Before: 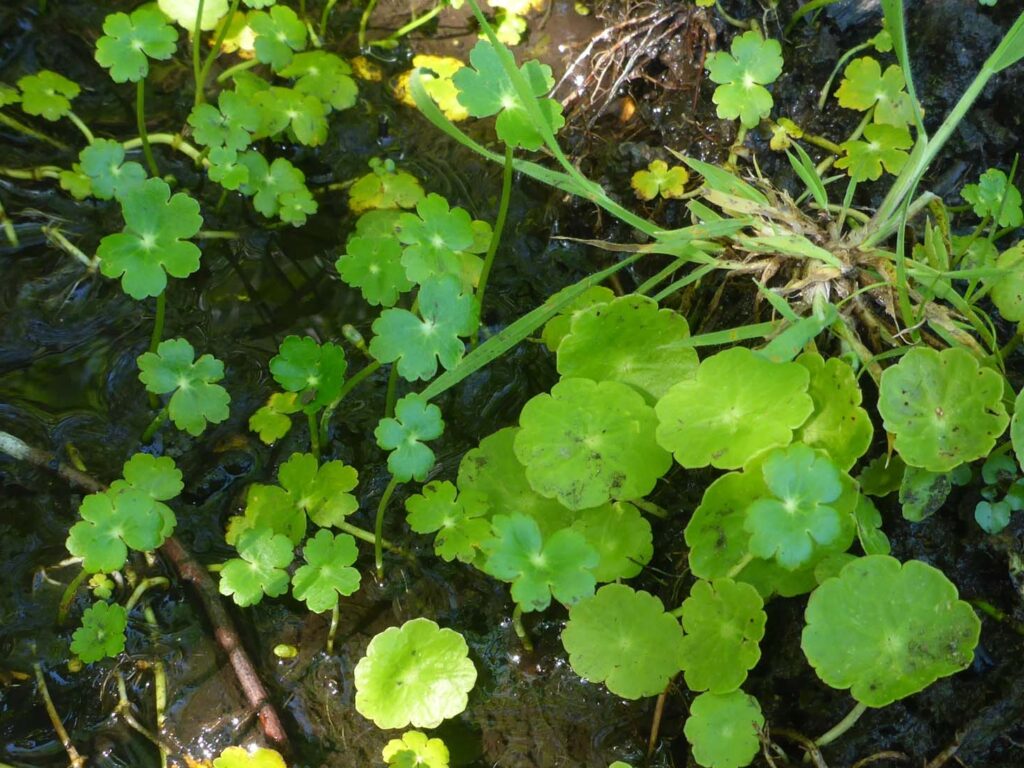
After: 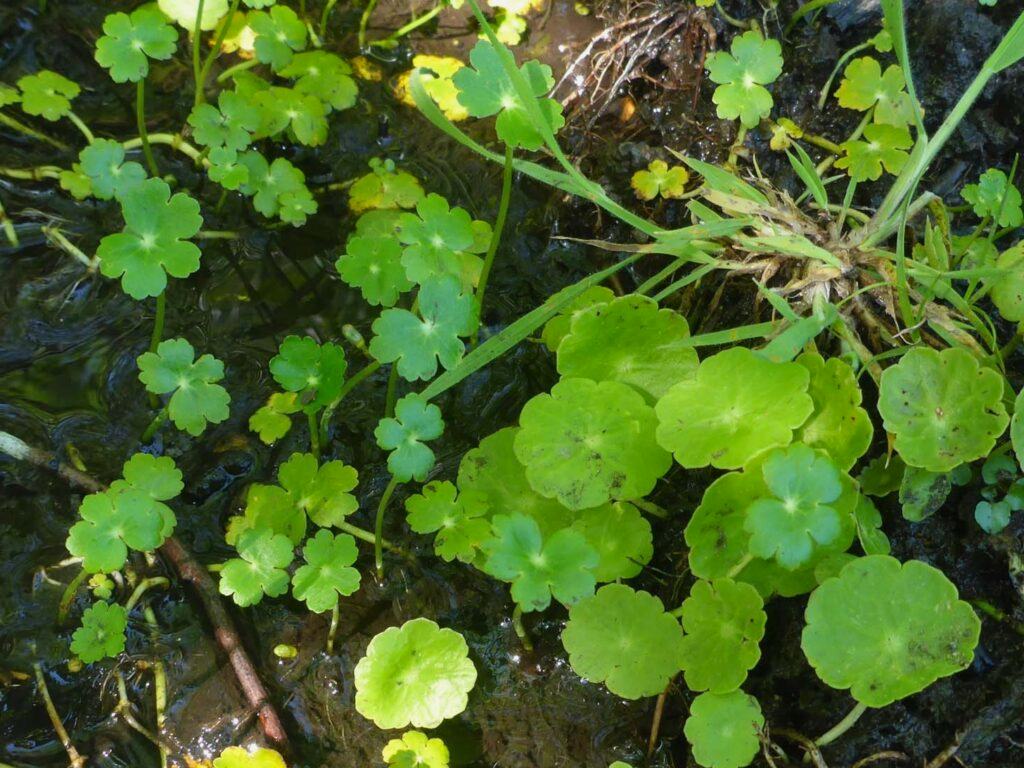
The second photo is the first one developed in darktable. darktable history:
shadows and highlights: white point adjustment -3.75, highlights -63.31, soften with gaussian
